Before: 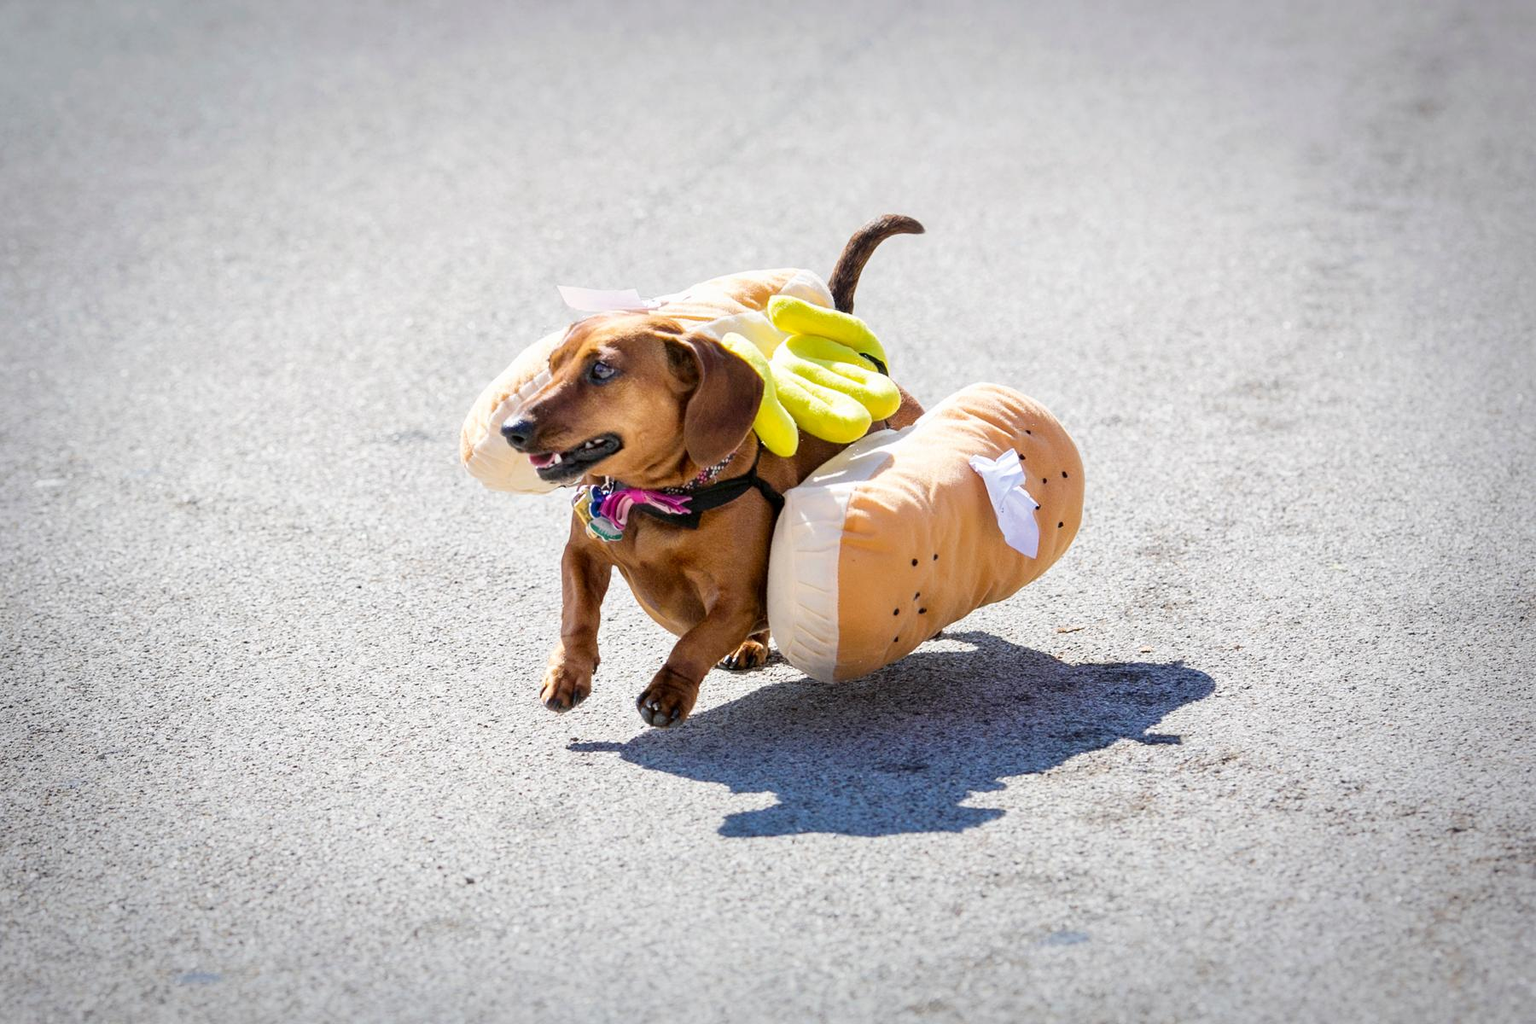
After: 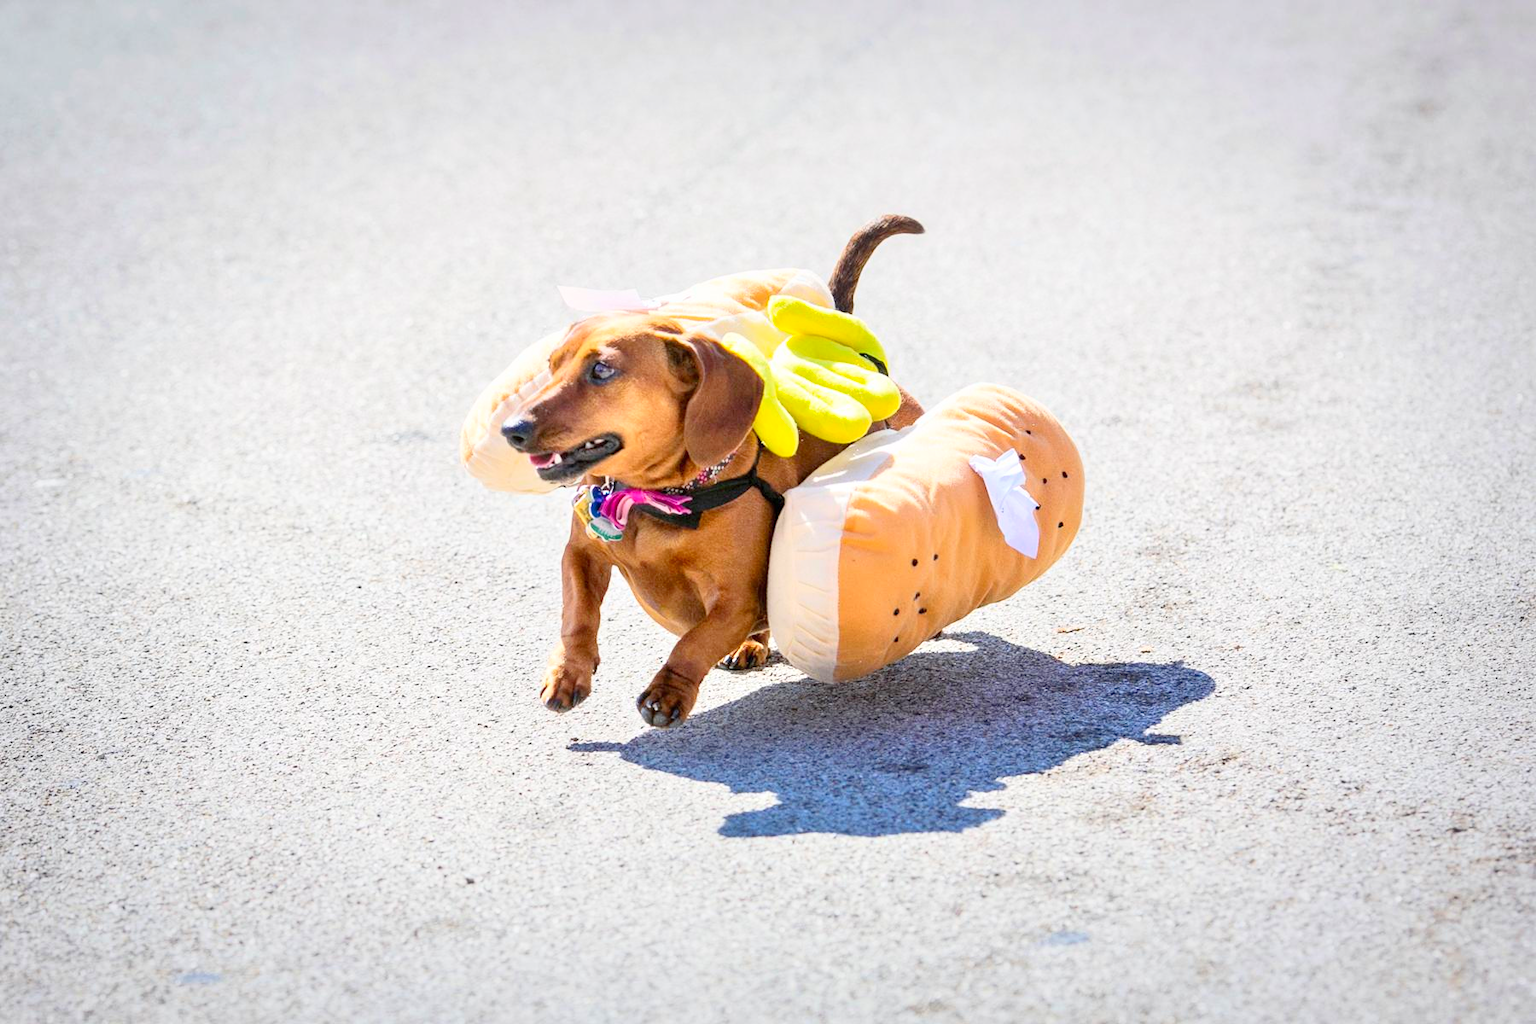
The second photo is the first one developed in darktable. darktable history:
tone equalizer: -8 EV 1 EV, -7 EV 1 EV, -6 EV 1 EV, -5 EV 1 EV, -4 EV 1 EV, -3 EV 0.75 EV, -2 EV 0.5 EV, -1 EV 0.25 EV
contrast brightness saturation: contrast 0.2, brightness 0.16, saturation 0.22
